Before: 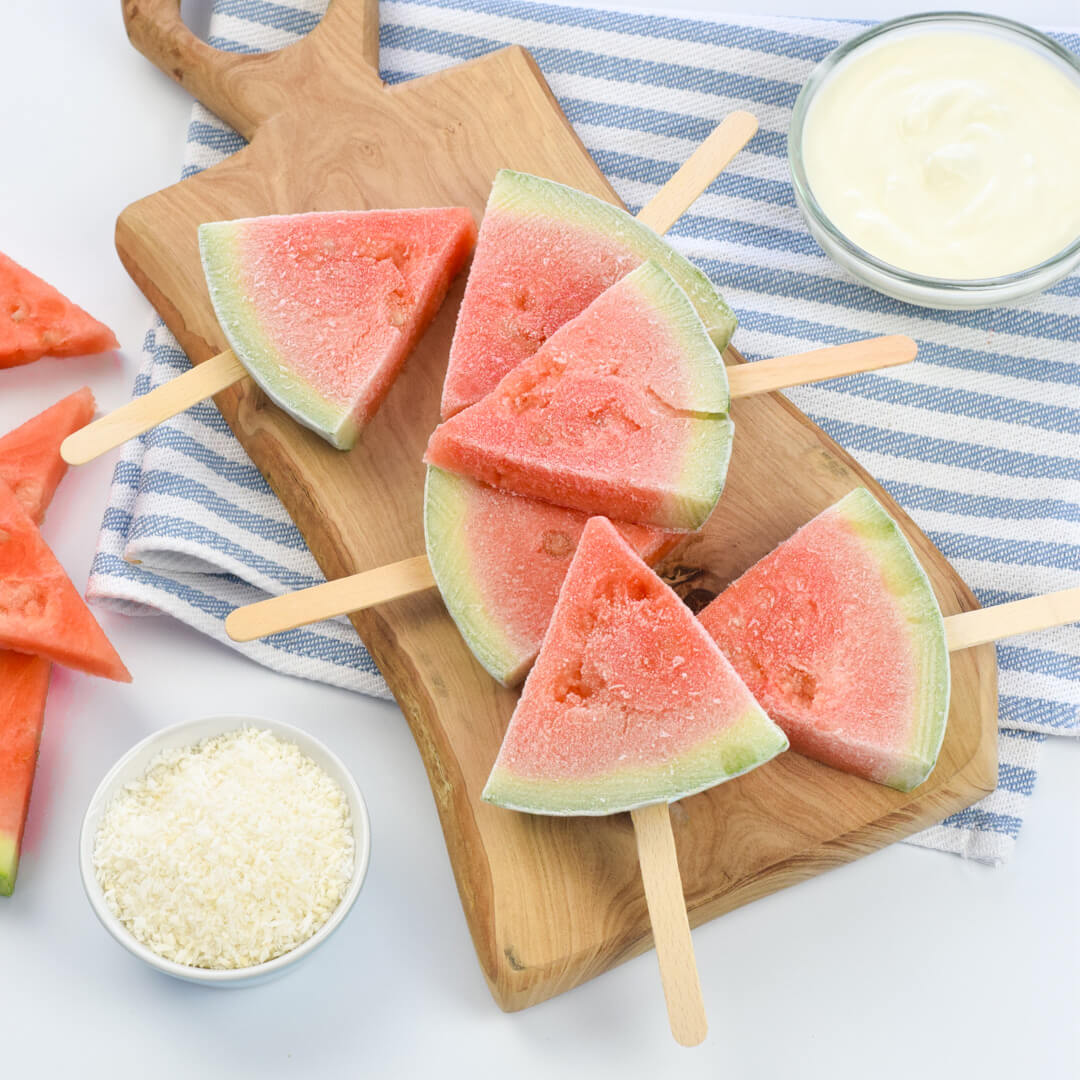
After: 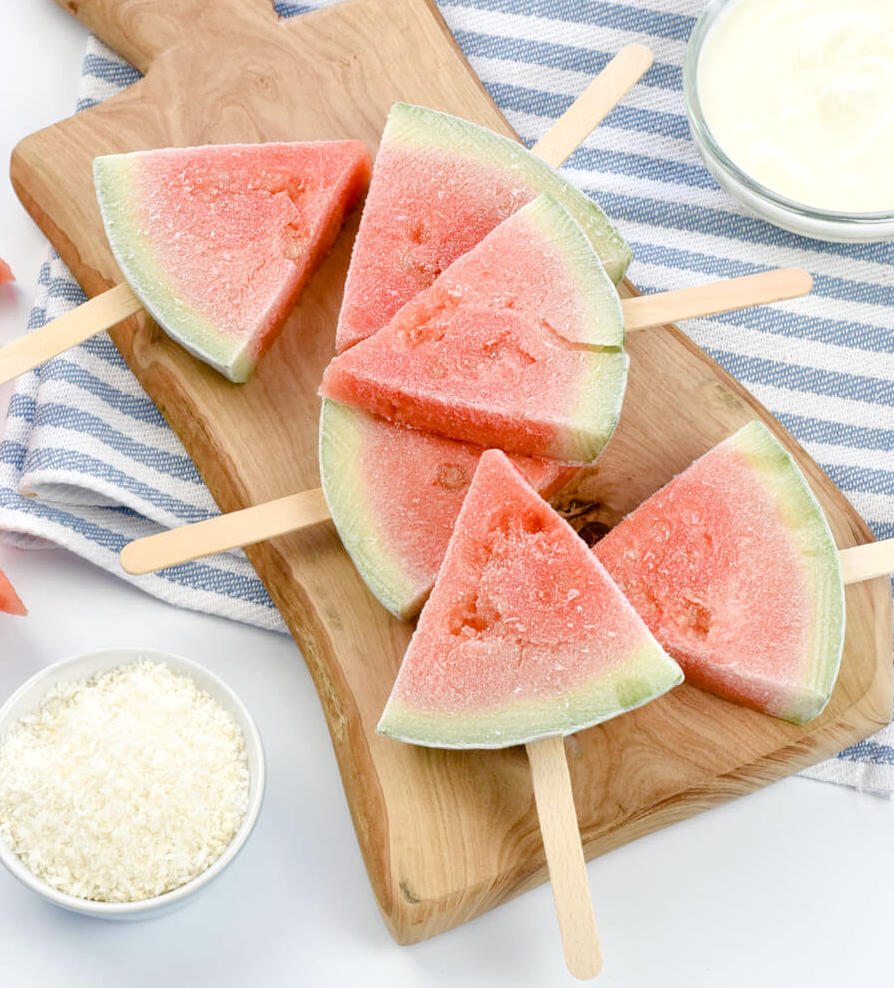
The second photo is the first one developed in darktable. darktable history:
exposure: black level correction 0.009, exposure 0.119 EV, compensate highlight preservation false
crop: left 9.807%, top 6.259%, right 7.334%, bottom 2.177%
color balance rgb: perceptual saturation grading › global saturation 20%, perceptual saturation grading › highlights -50%, perceptual saturation grading › shadows 30%
